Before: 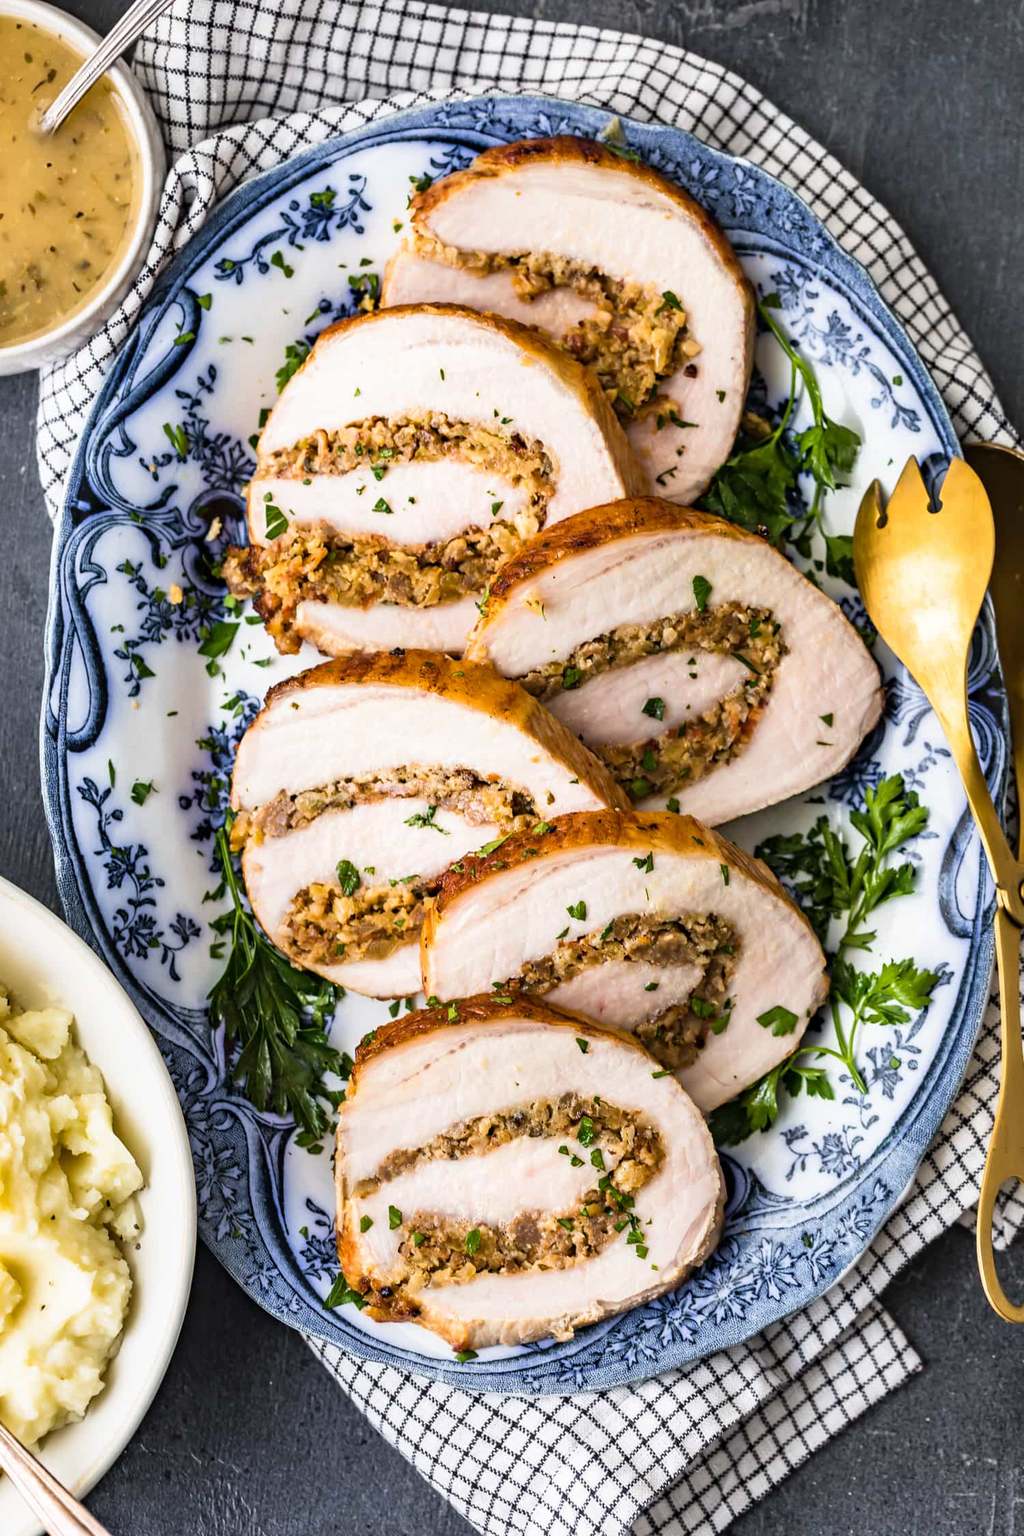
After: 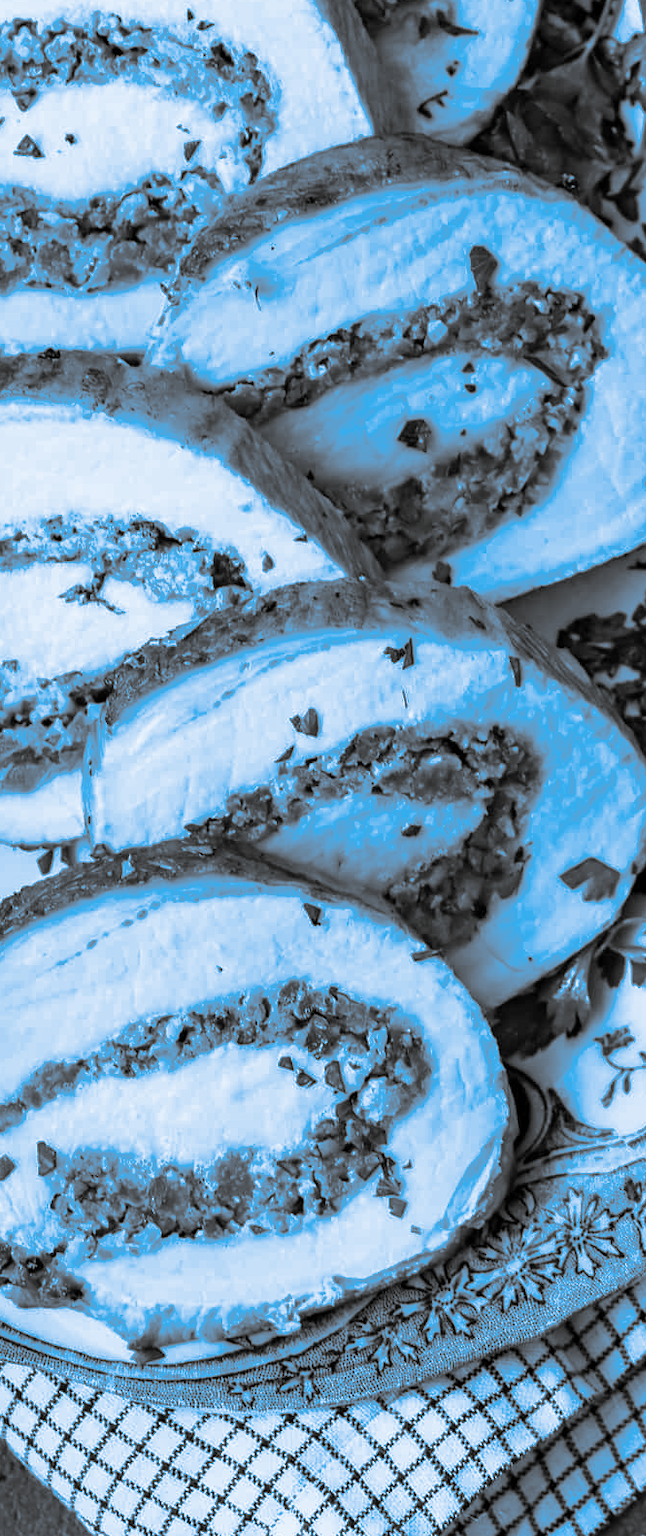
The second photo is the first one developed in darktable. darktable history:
monochrome: a -74.22, b 78.2
split-toning: shadows › hue 220°, shadows › saturation 0.64, highlights › hue 220°, highlights › saturation 0.64, balance 0, compress 5.22%
crop: left 35.432%, top 26.233%, right 20.145%, bottom 3.432%
exposure: exposure 0.127 EV, compensate highlight preservation false
